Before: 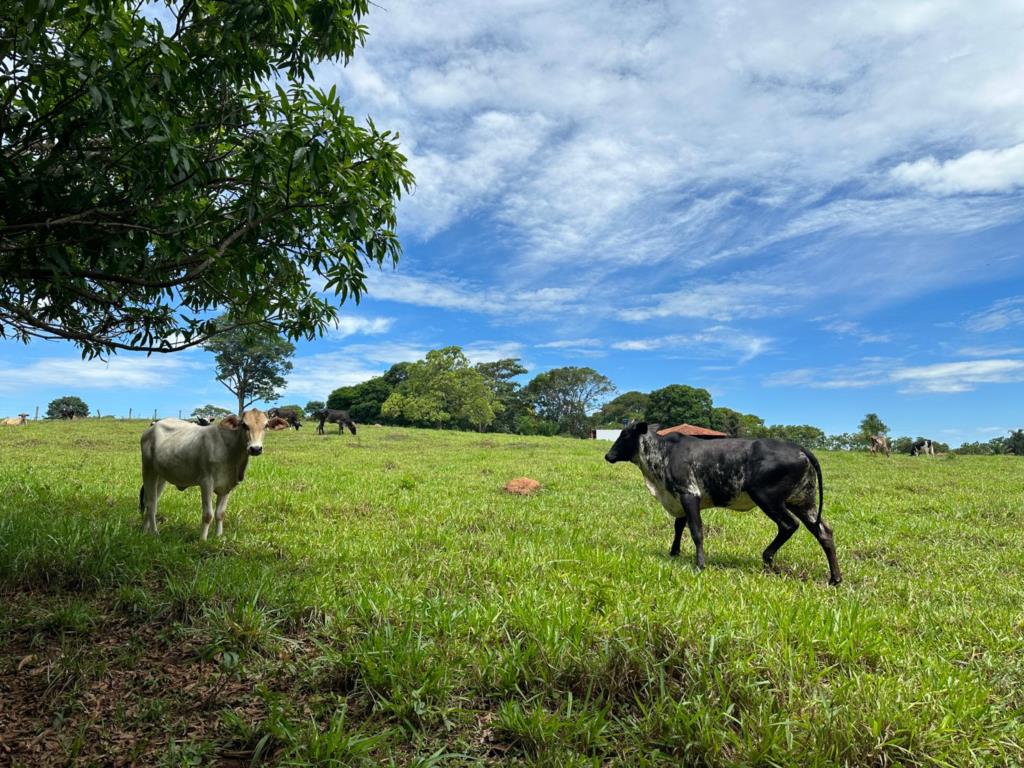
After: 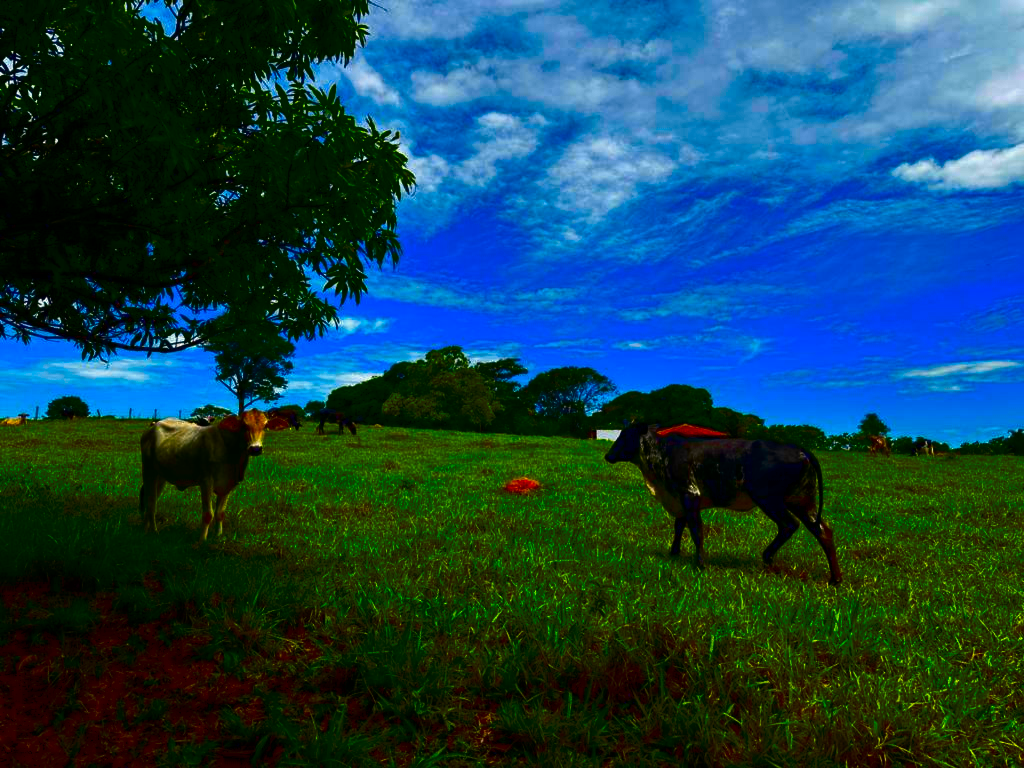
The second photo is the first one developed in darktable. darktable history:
color zones: curves: ch1 [(0, 0.523) (0.143, 0.545) (0.286, 0.52) (0.429, 0.506) (0.571, 0.503) (0.714, 0.503) (0.857, 0.508) (1, 0.523)], mix 32.17%
contrast brightness saturation: brightness -0.994, saturation 0.986
color balance rgb: highlights gain › chroma 0.72%, highlights gain › hue 56.04°, linear chroma grading › global chroma 15.574%, perceptual saturation grading › global saturation 29.591%
